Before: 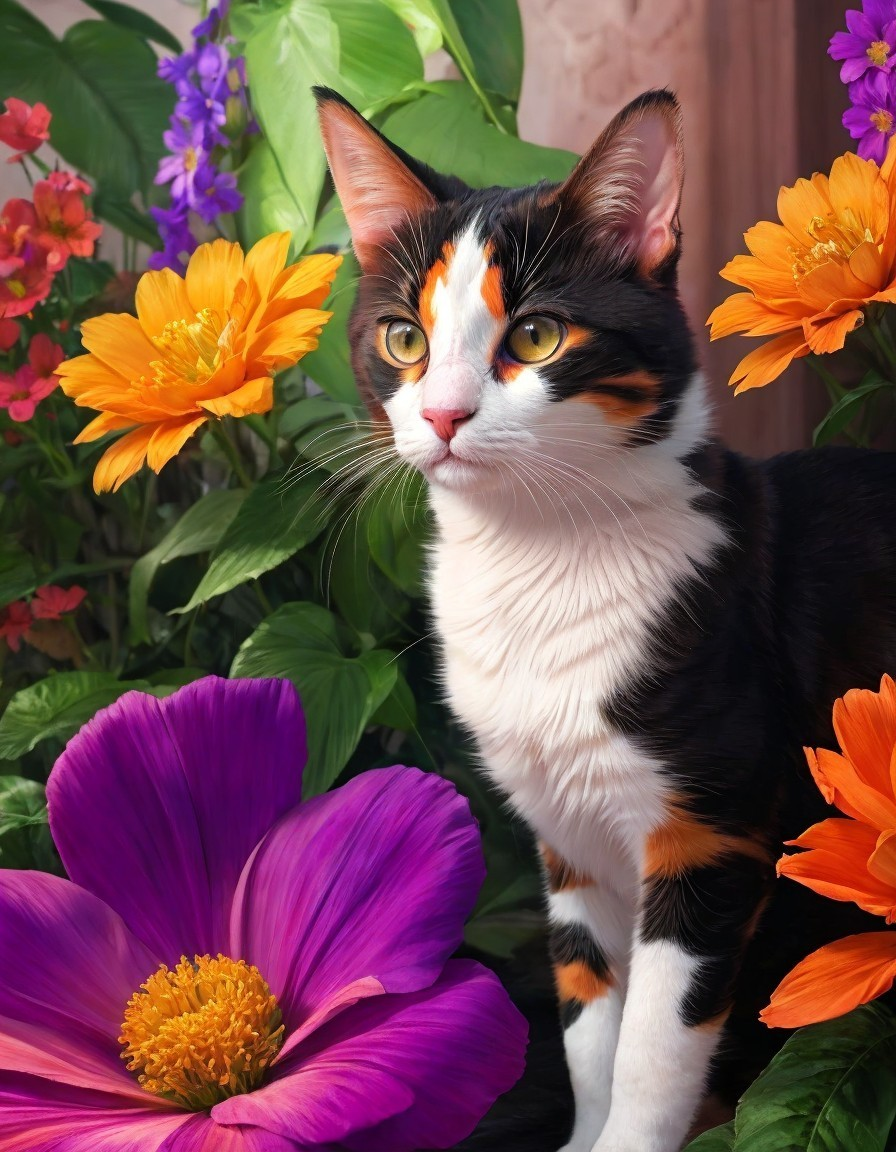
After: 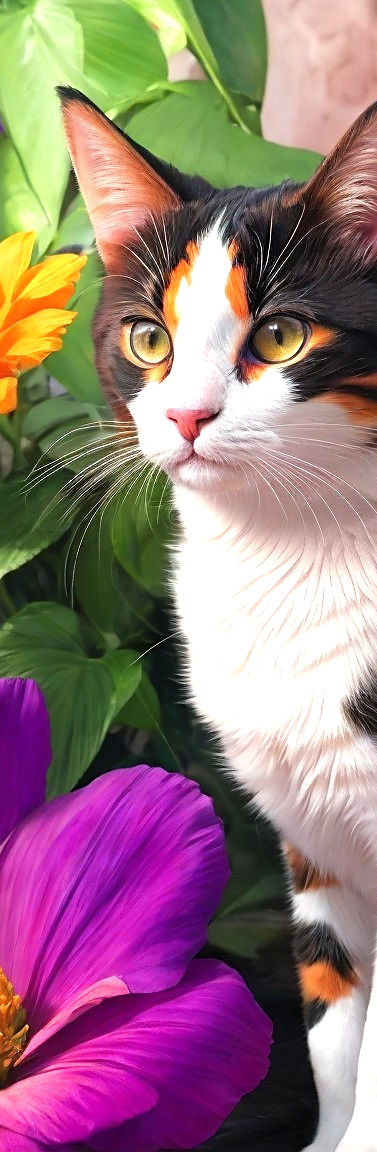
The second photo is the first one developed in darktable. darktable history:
sharpen: radius 1.864, amount 0.398, threshold 1.271
crop: left 28.583%, right 29.231%
exposure: exposure 0.6 EV, compensate highlight preservation false
